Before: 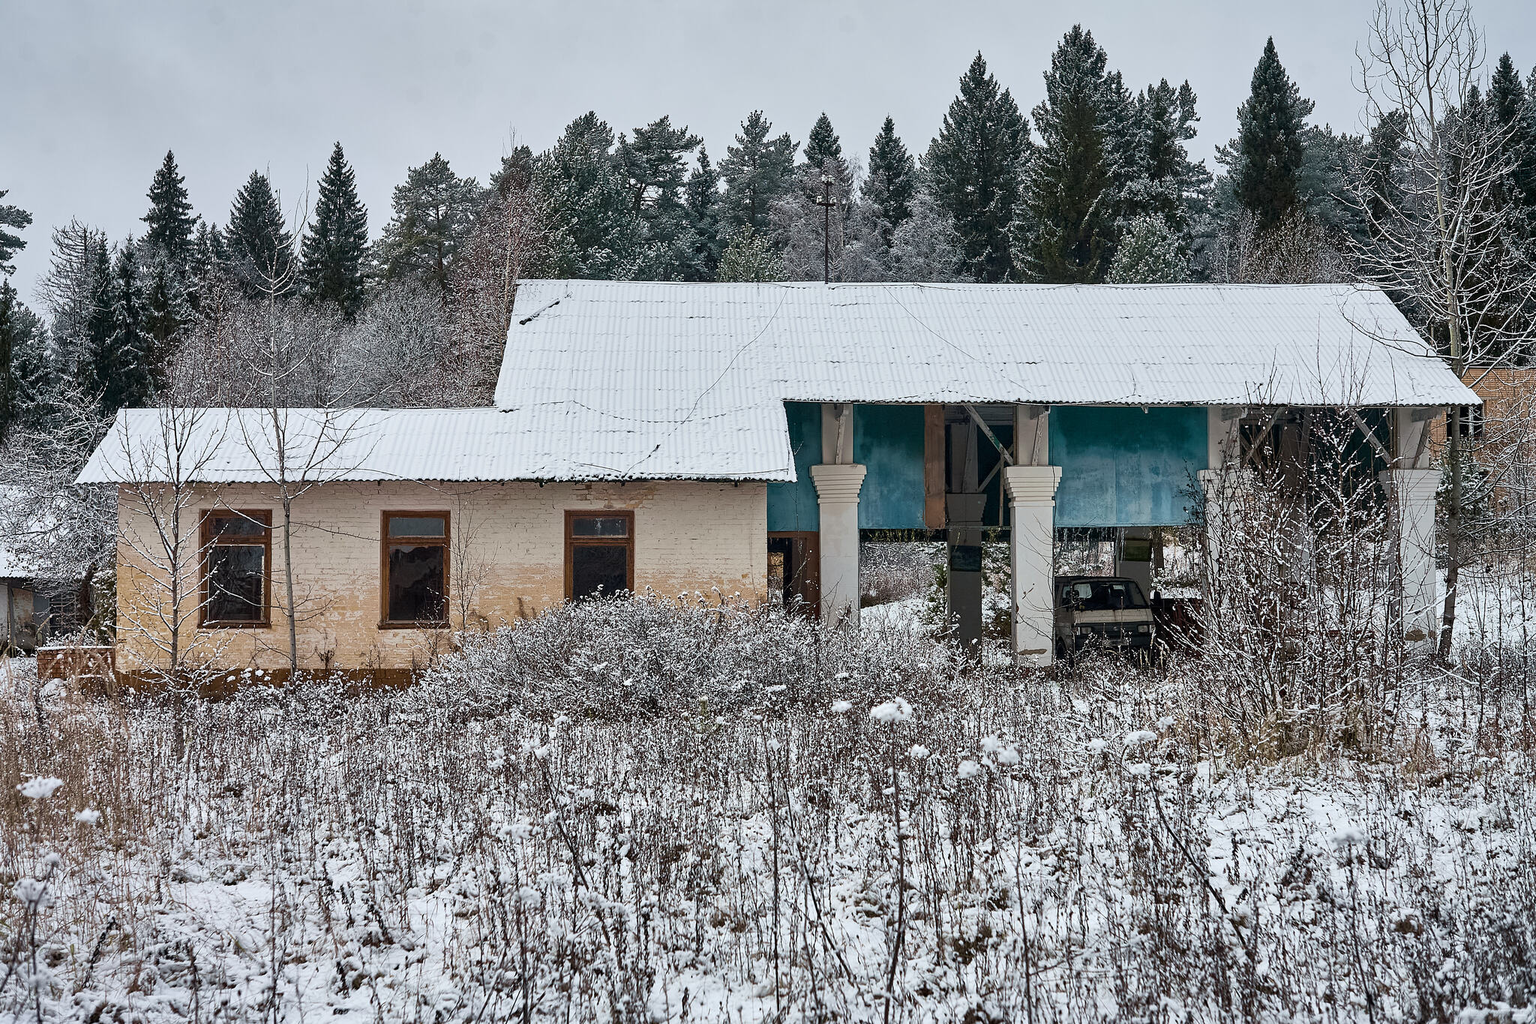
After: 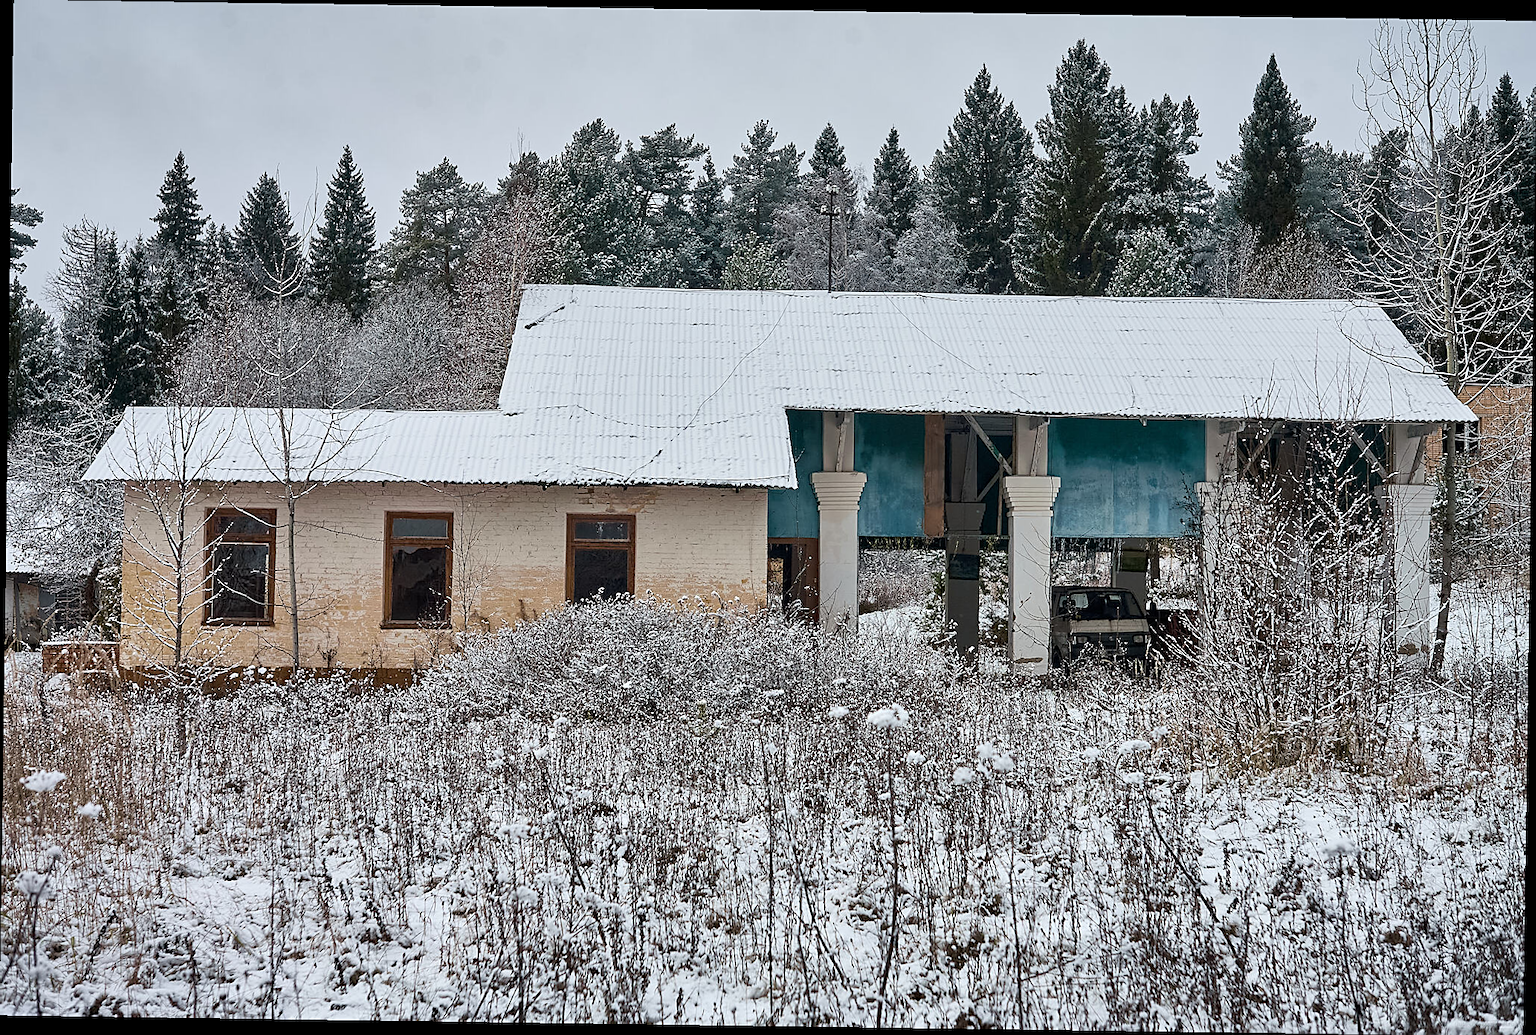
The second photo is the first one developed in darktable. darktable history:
rotate and perspective: rotation 0.8°, automatic cropping off
sharpen: radius 1.864, amount 0.398, threshold 1.271
